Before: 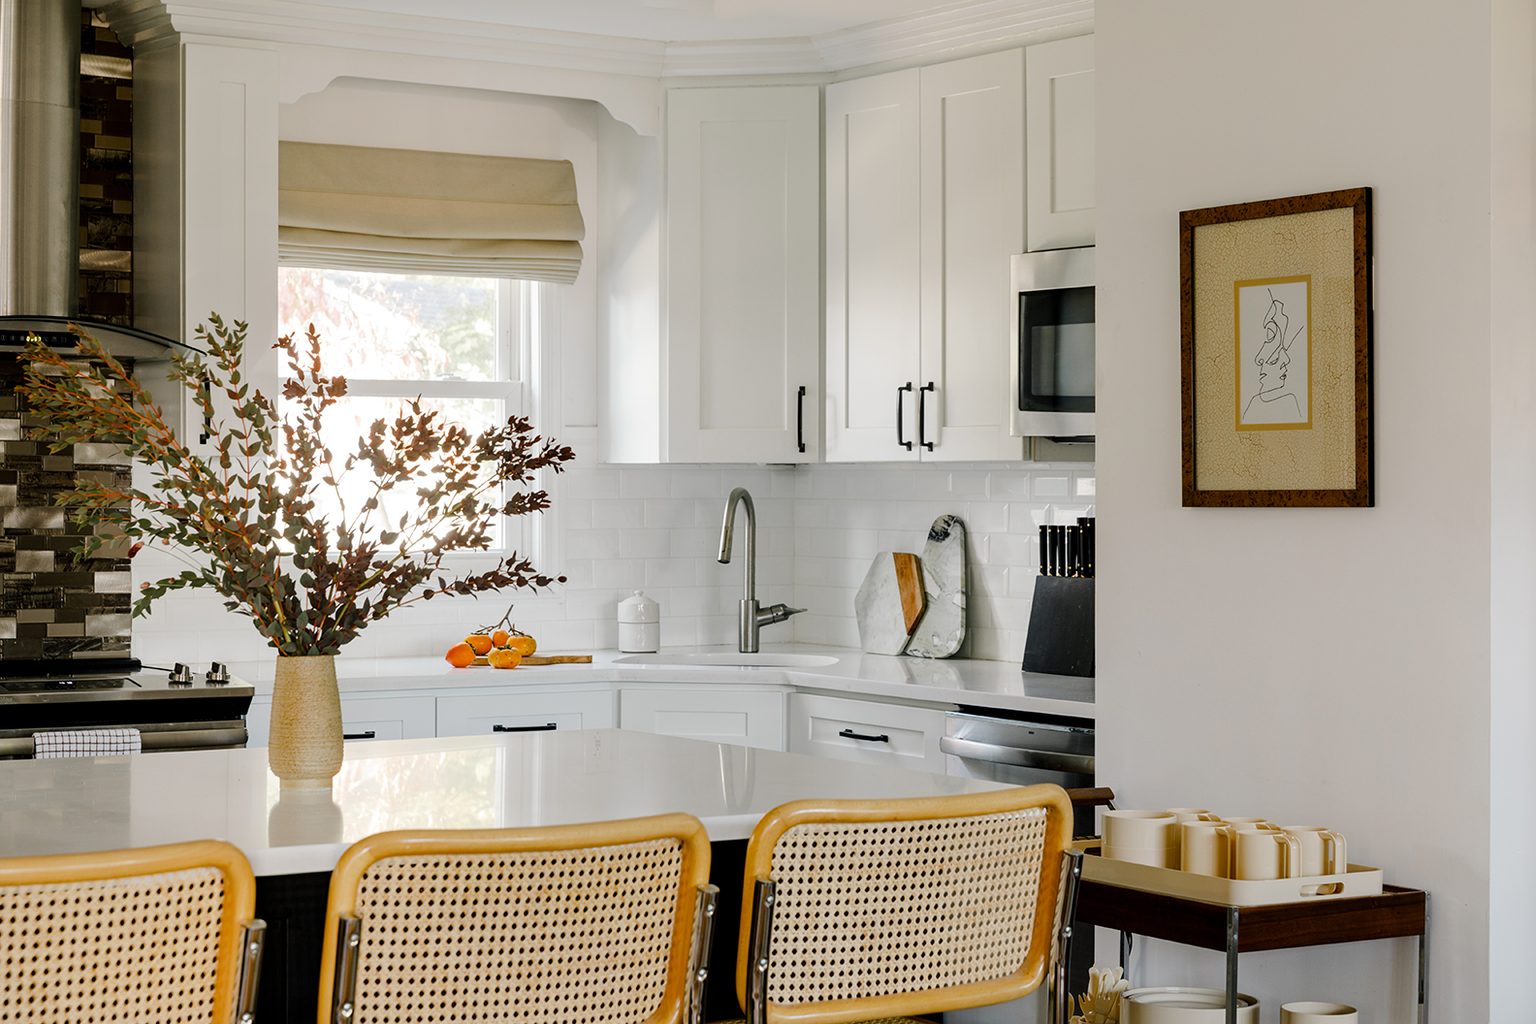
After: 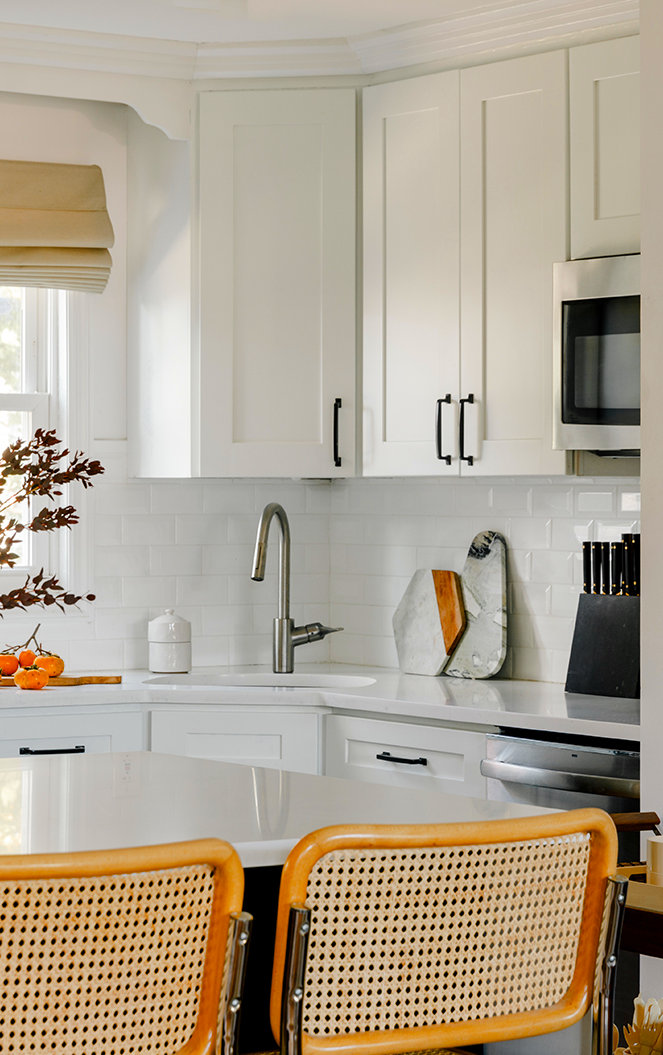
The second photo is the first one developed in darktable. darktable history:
crop: left 30.933%, right 27.184%
color zones: curves: ch0 [(0, 0.499) (0.143, 0.5) (0.286, 0.5) (0.429, 0.476) (0.571, 0.284) (0.714, 0.243) (0.857, 0.449) (1, 0.499)]; ch1 [(0, 0.532) (0.143, 0.645) (0.286, 0.696) (0.429, 0.211) (0.571, 0.504) (0.714, 0.493) (0.857, 0.495) (1, 0.532)]; ch2 [(0, 0.5) (0.143, 0.5) (0.286, 0.427) (0.429, 0.324) (0.571, 0.5) (0.714, 0.5) (0.857, 0.5) (1, 0.5)]
